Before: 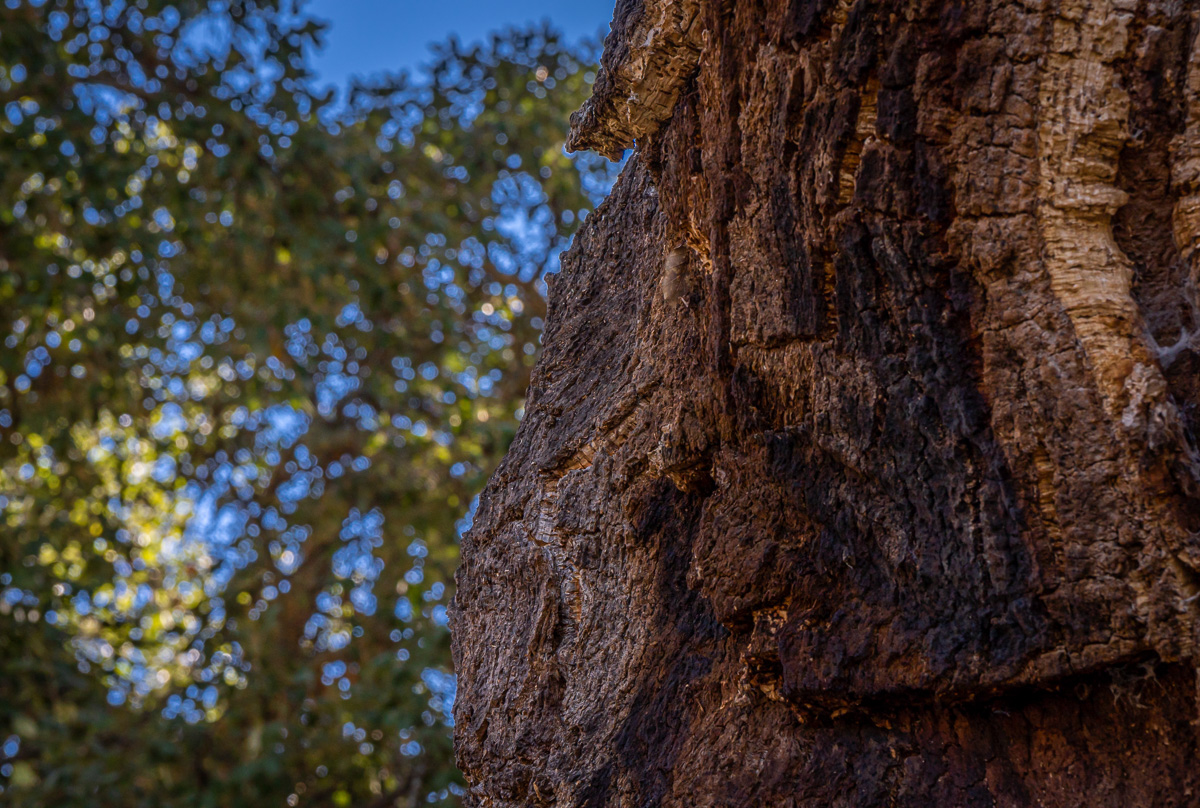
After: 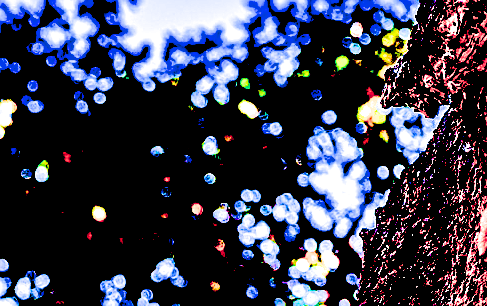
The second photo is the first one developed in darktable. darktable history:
sharpen: on, module defaults
crop: left 15.452%, top 5.459%, right 43.956%, bottom 56.62%
exposure: black level correction 0.1, exposure 3 EV, compensate highlight preservation false
filmic rgb: black relative exposure -7.5 EV, white relative exposure 5 EV, hardness 3.31, contrast 1.3, contrast in shadows safe
color calibration: illuminant as shot in camera, x 0.358, y 0.373, temperature 4628.91 K
